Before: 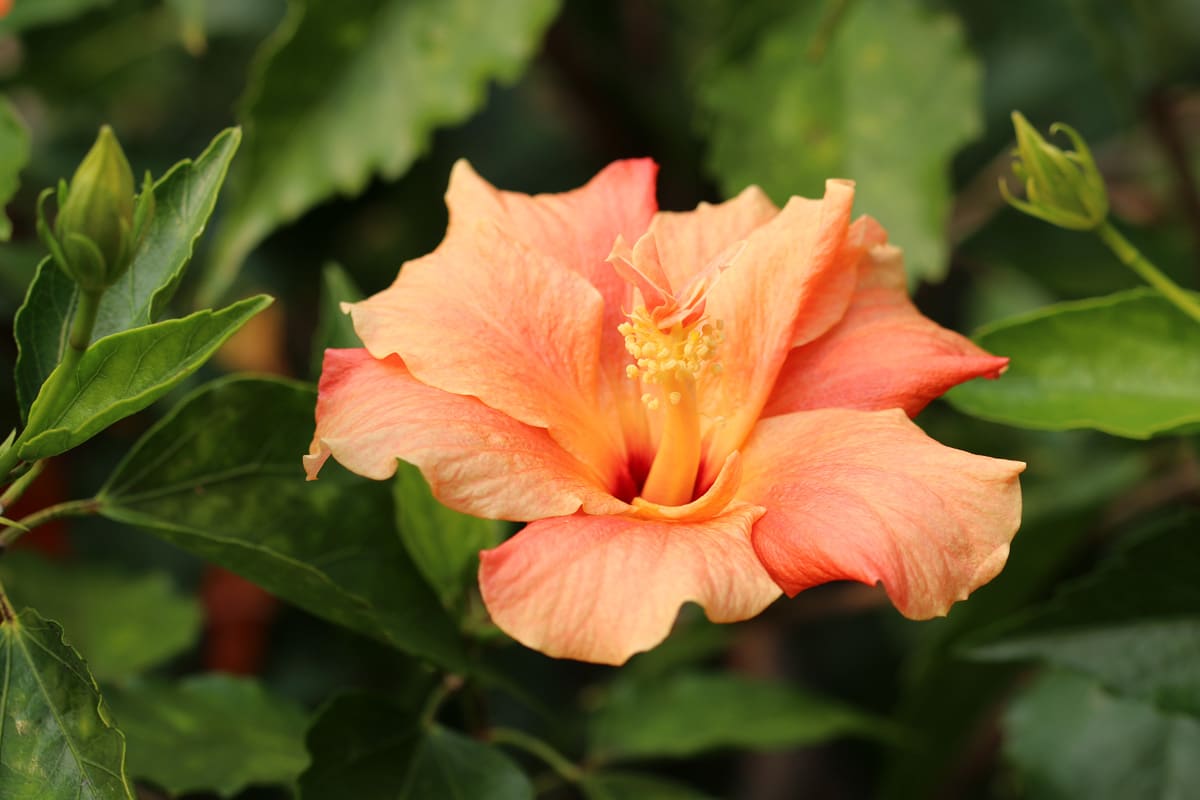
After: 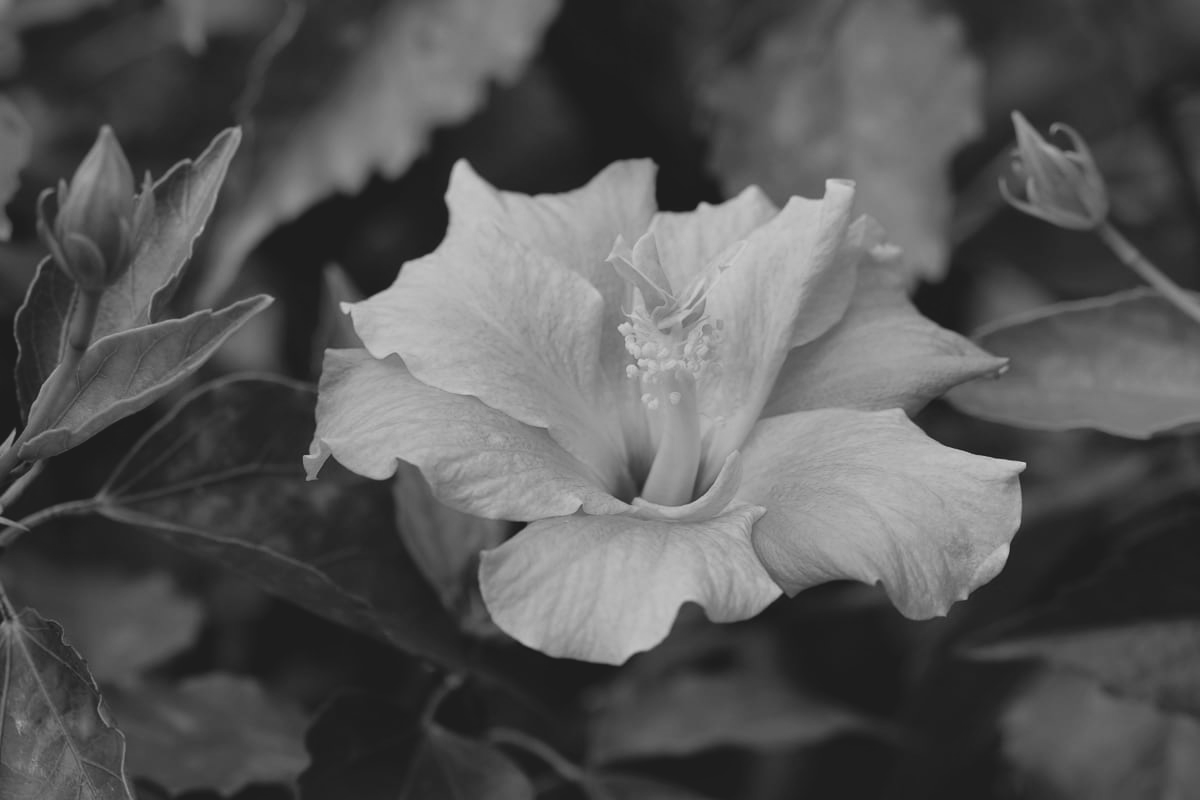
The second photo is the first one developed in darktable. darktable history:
shadows and highlights: shadows 25, highlights -25
monochrome: a -3.63, b -0.465
velvia: strength 39.63%
rgb curve: curves: ch0 [(0.123, 0.061) (0.995, 0.887)]; ch1 [(0.06, 0.116) (1, 0.906)]; ch2 [(0, 0) (0.824, 0.69) (1, 1)], mode RGB, independent channels, compensate middle gray true
